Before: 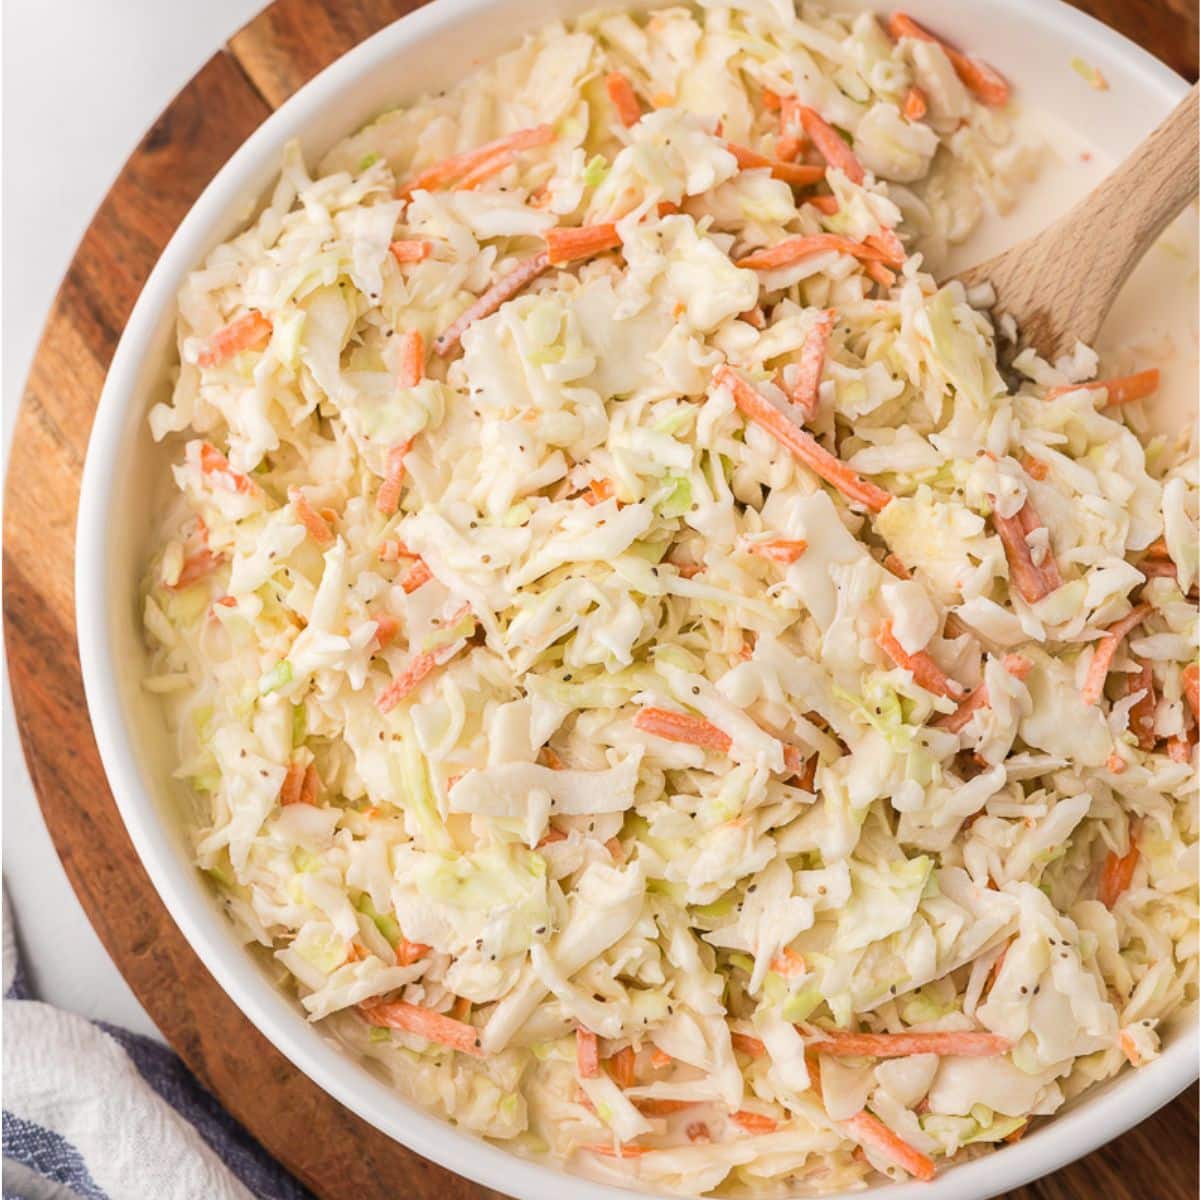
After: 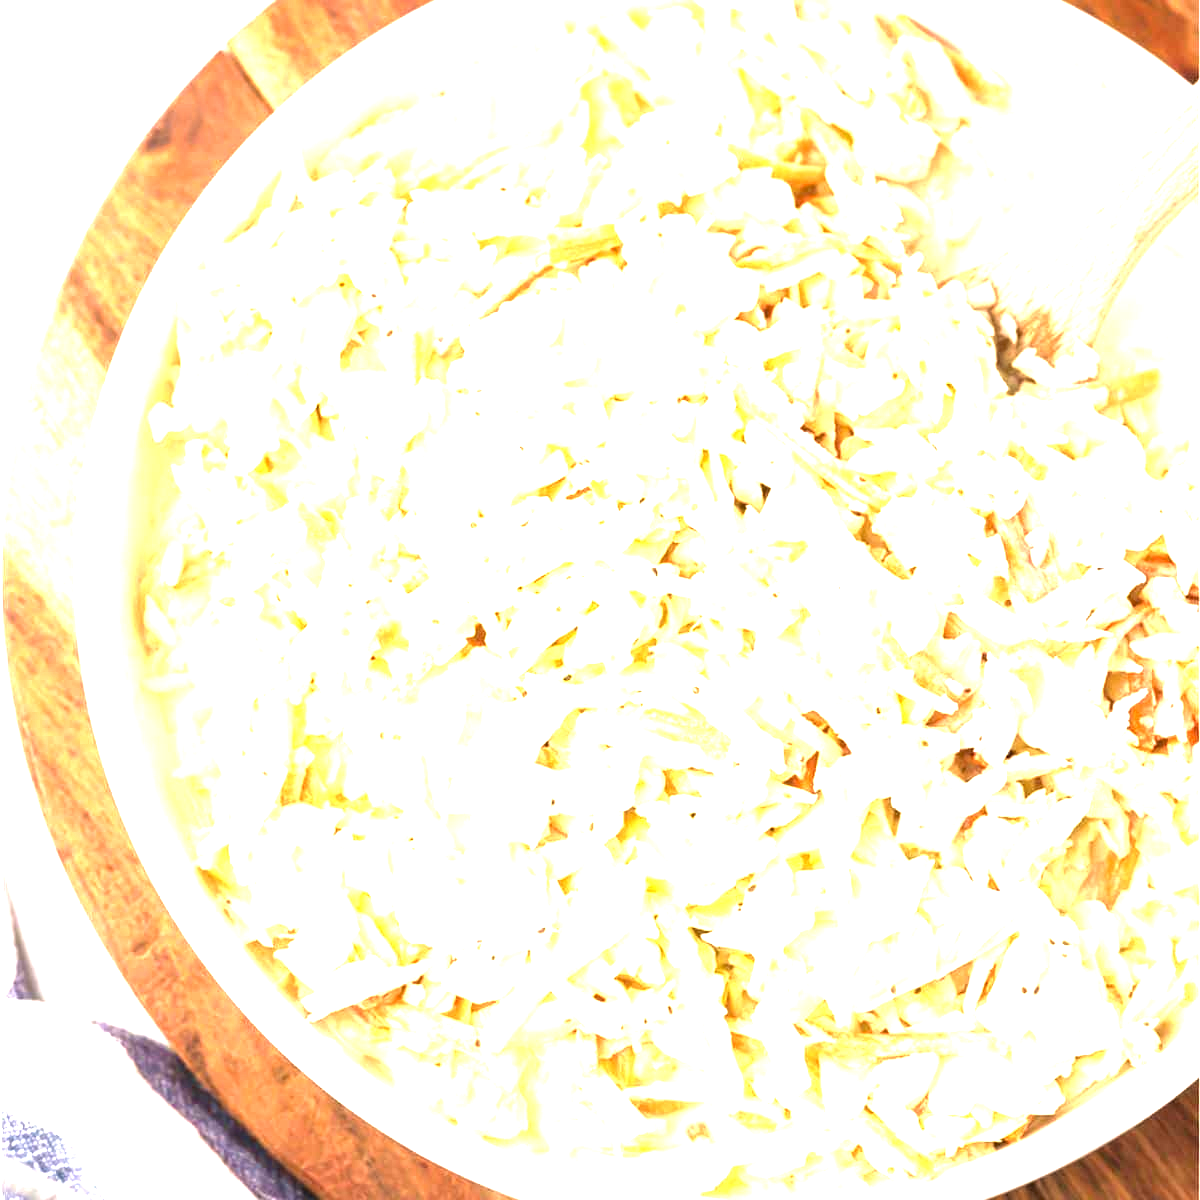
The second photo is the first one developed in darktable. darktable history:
velvia: on, module defaults
white balance: red 1.009, blue 0.985
exposure: exposure 2.25 EV, compensate highlight preservation false
